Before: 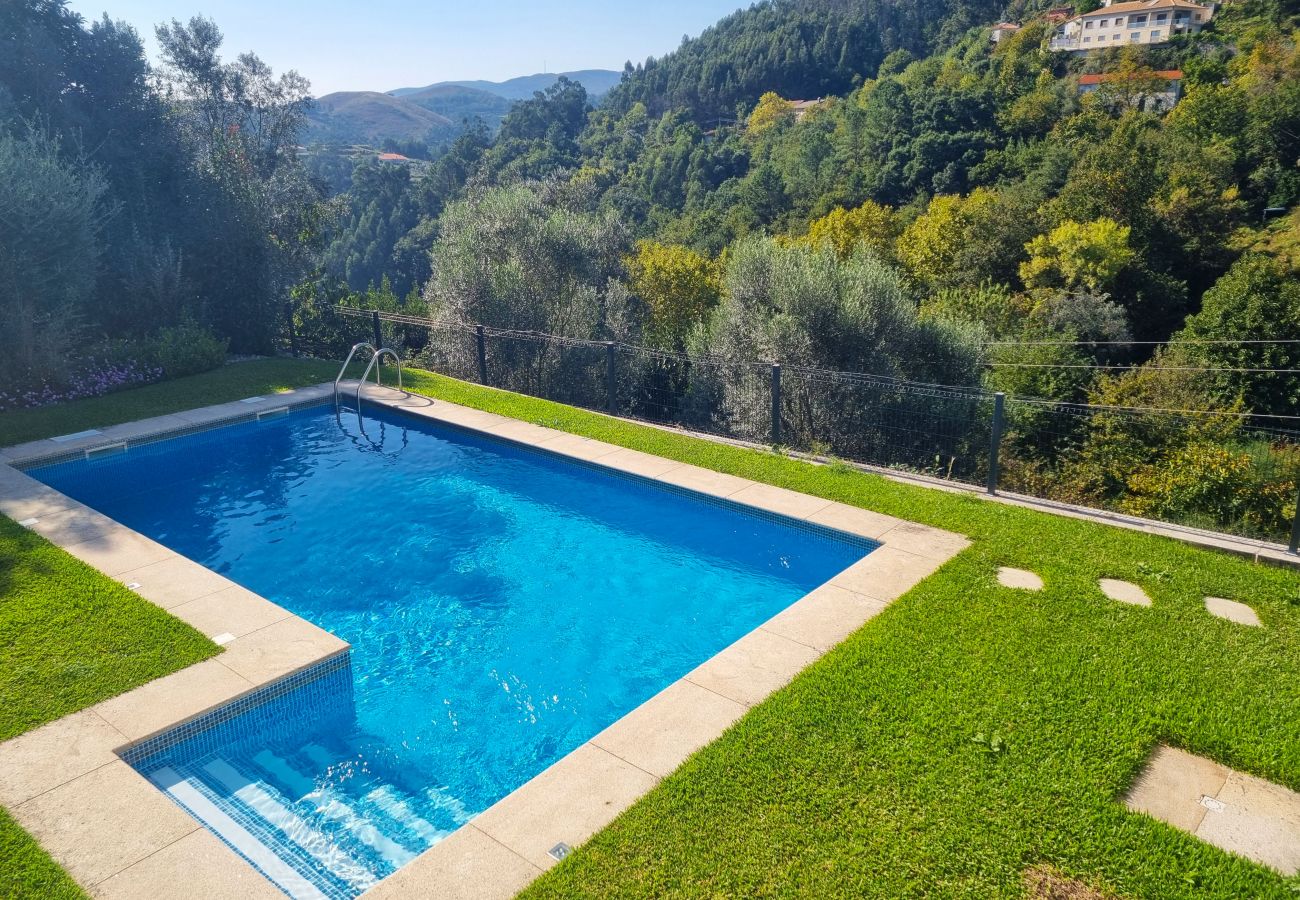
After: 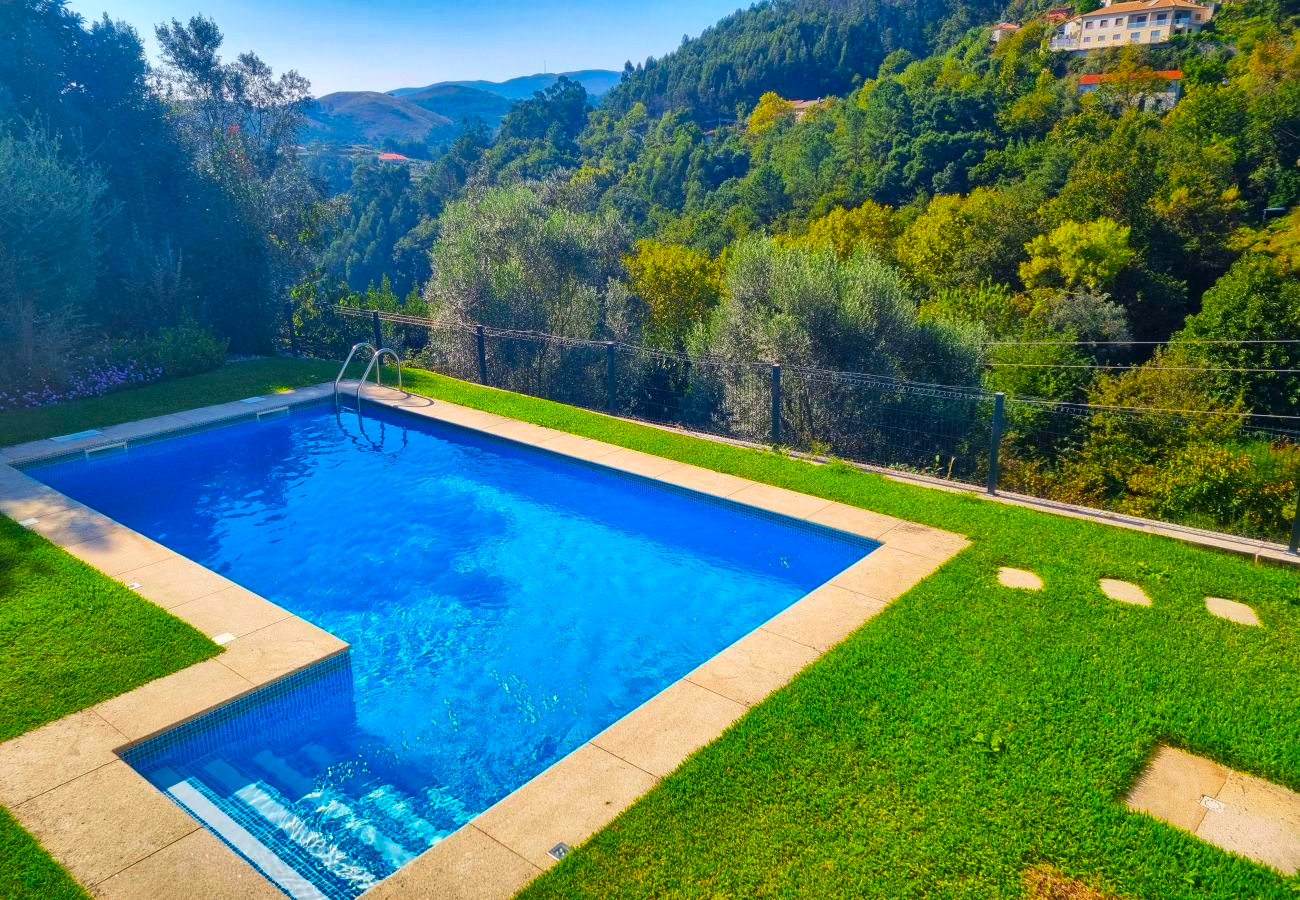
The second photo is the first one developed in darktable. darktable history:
color correction: highlights b* -0.035, saturation 1.82
velvia: strength 8.68%
shadows and highlights: shadows 19.06, highlights -85.17, soften with gaussian
